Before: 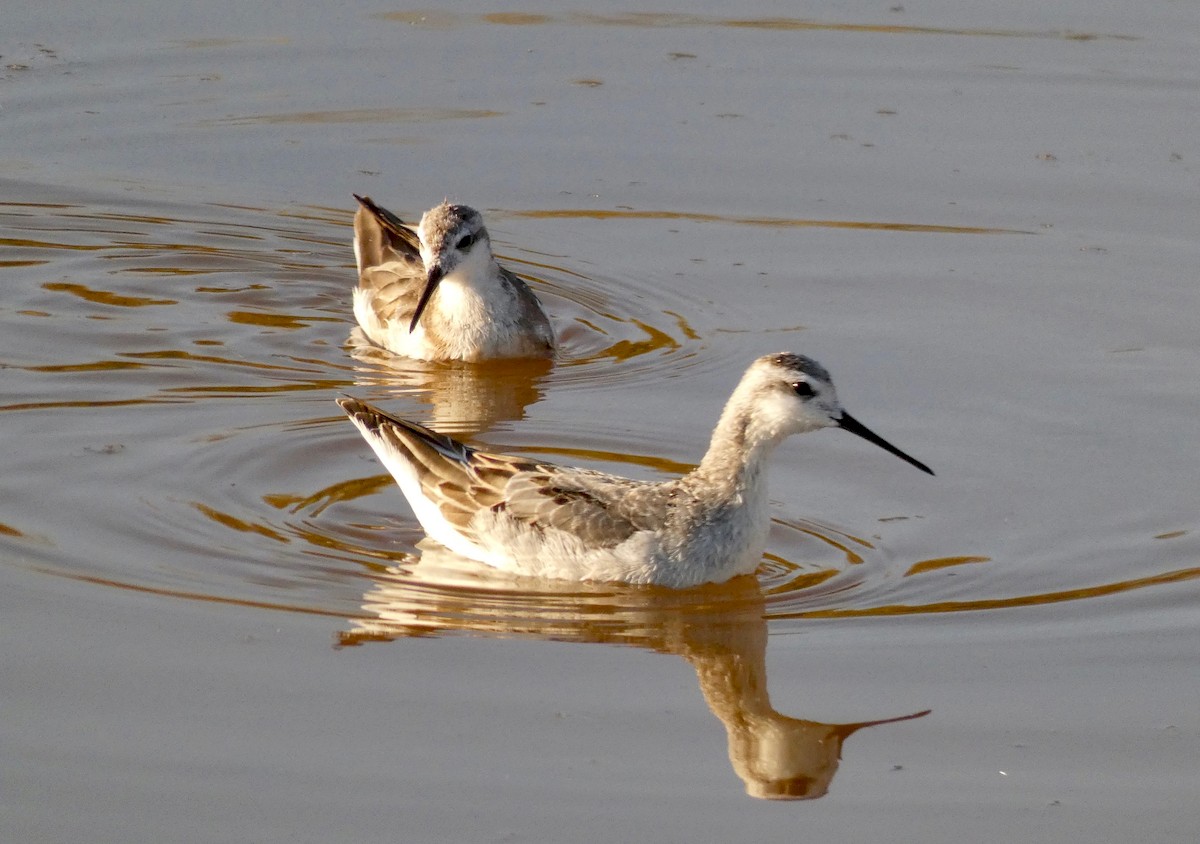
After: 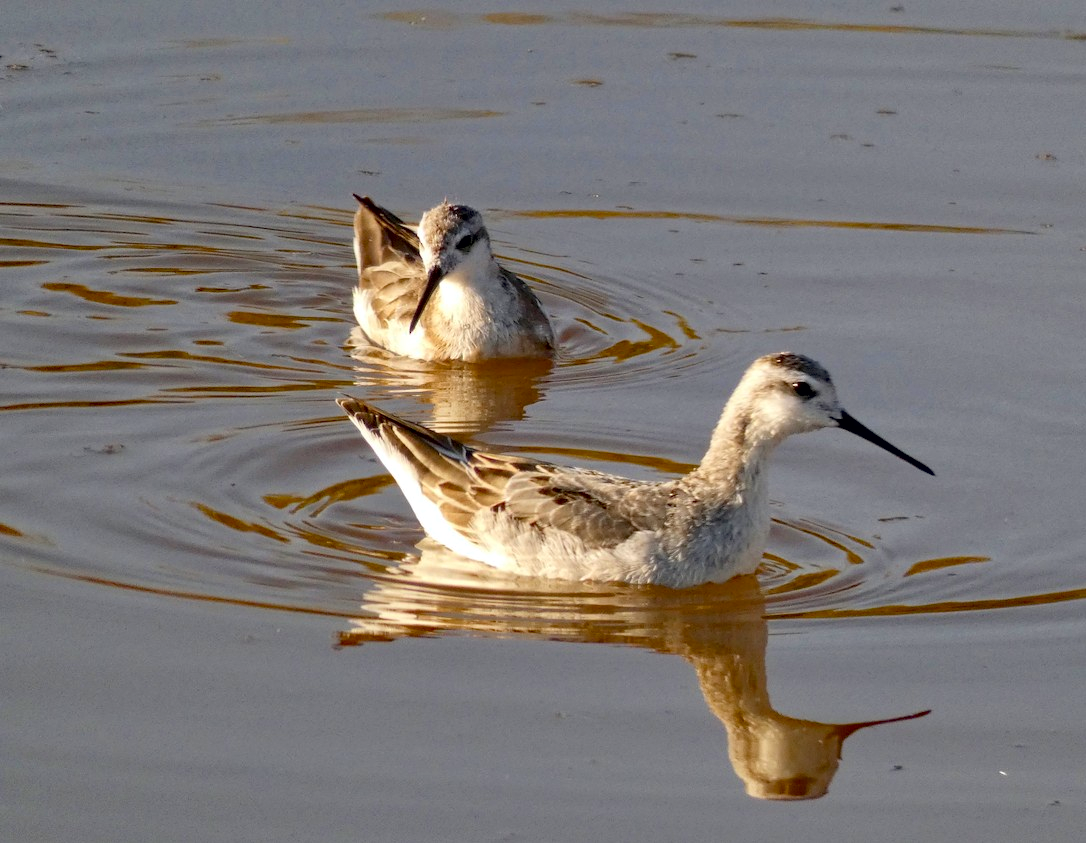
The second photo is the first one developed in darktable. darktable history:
crop: right 9.481%, bottom 0.041%
haze removal: strength 0.283, distance 0.243, compatibility mode true, adaptive false
contrast brightness saturation: contrast 0.083, saturation 0.015
